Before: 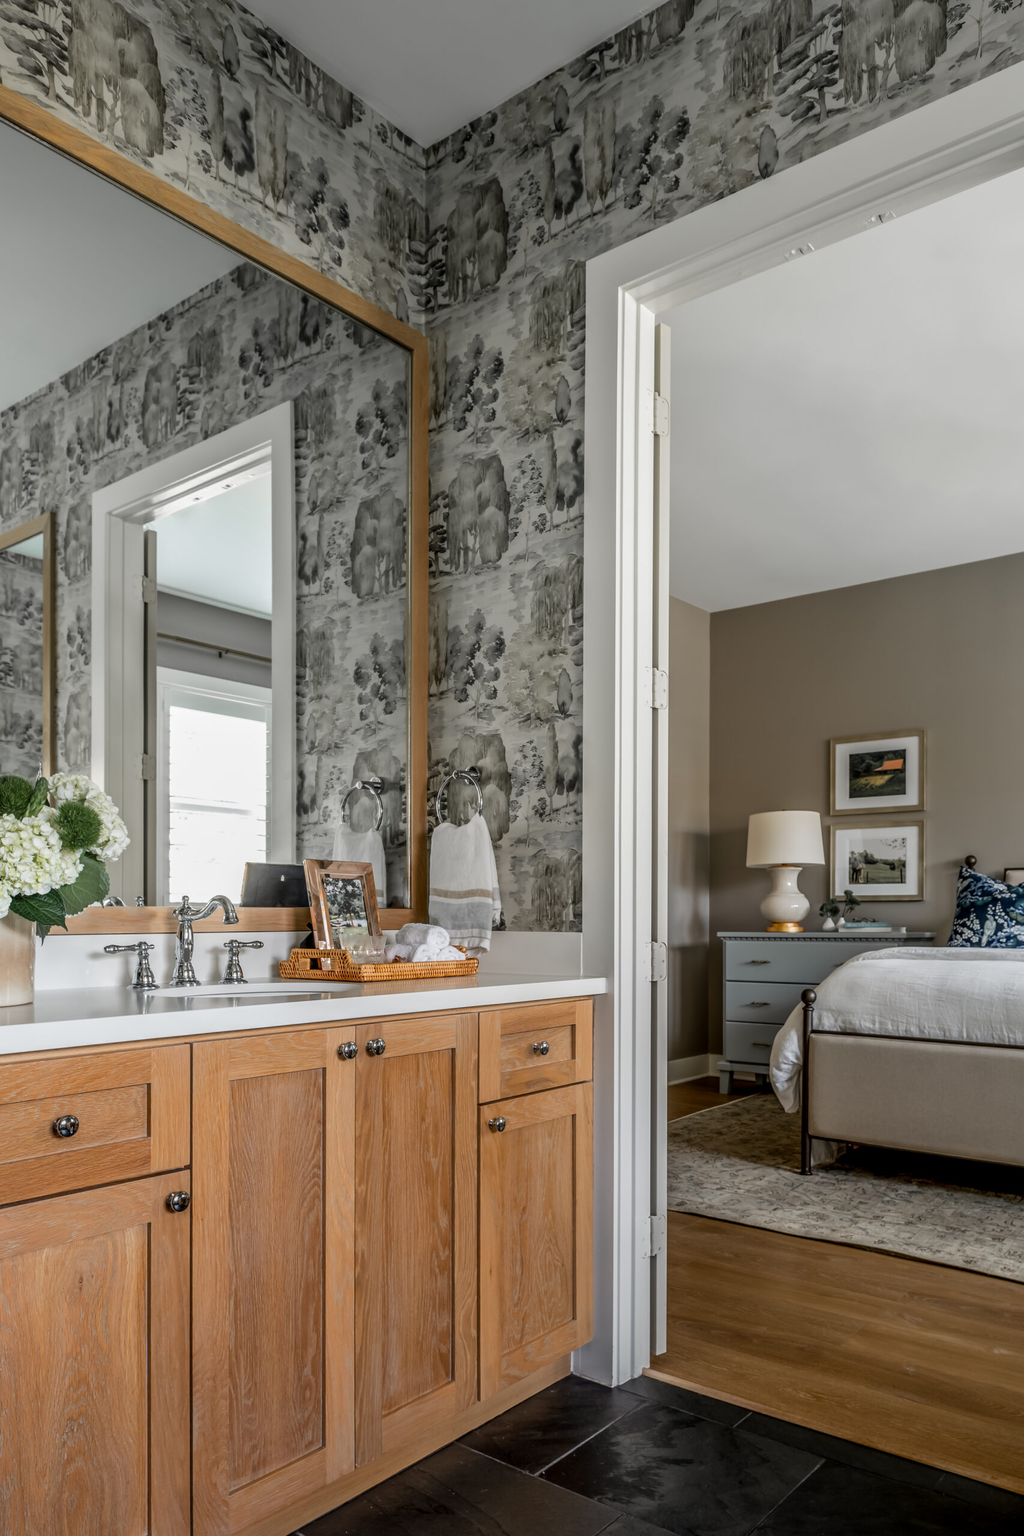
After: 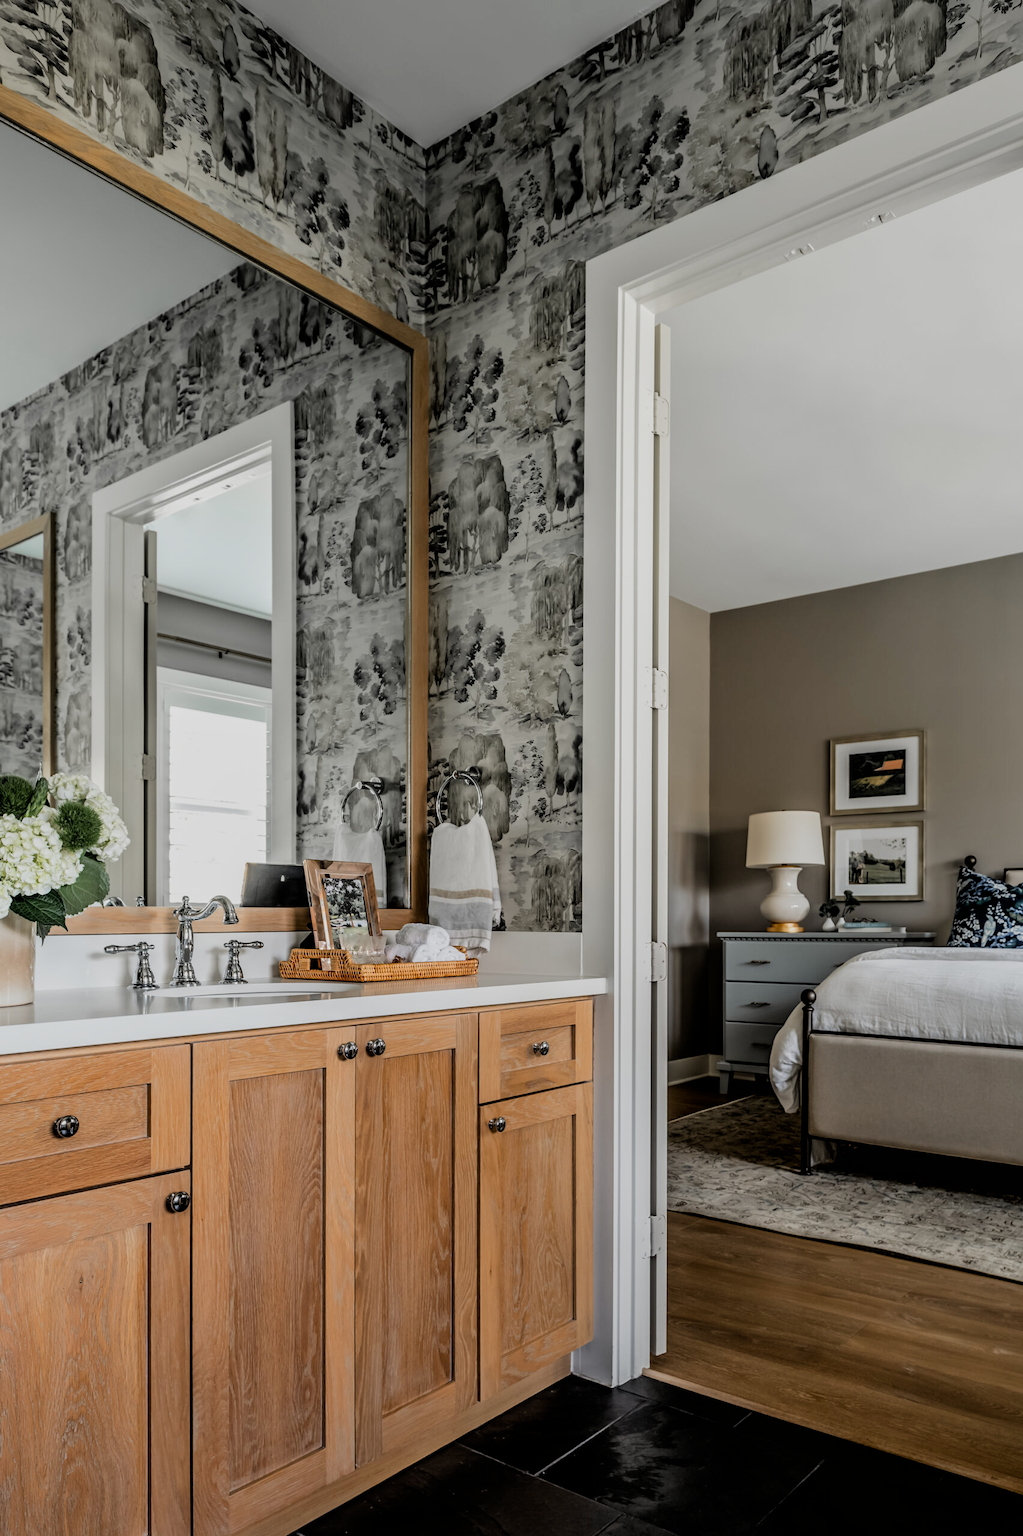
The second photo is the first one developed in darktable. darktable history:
color correction: highlights a* -0.137, highlights b* 0.137
filmic rgb: black relative exposure -5 EV, hardness 2.88, contrast 1.2, highlights saturation mix -30%
